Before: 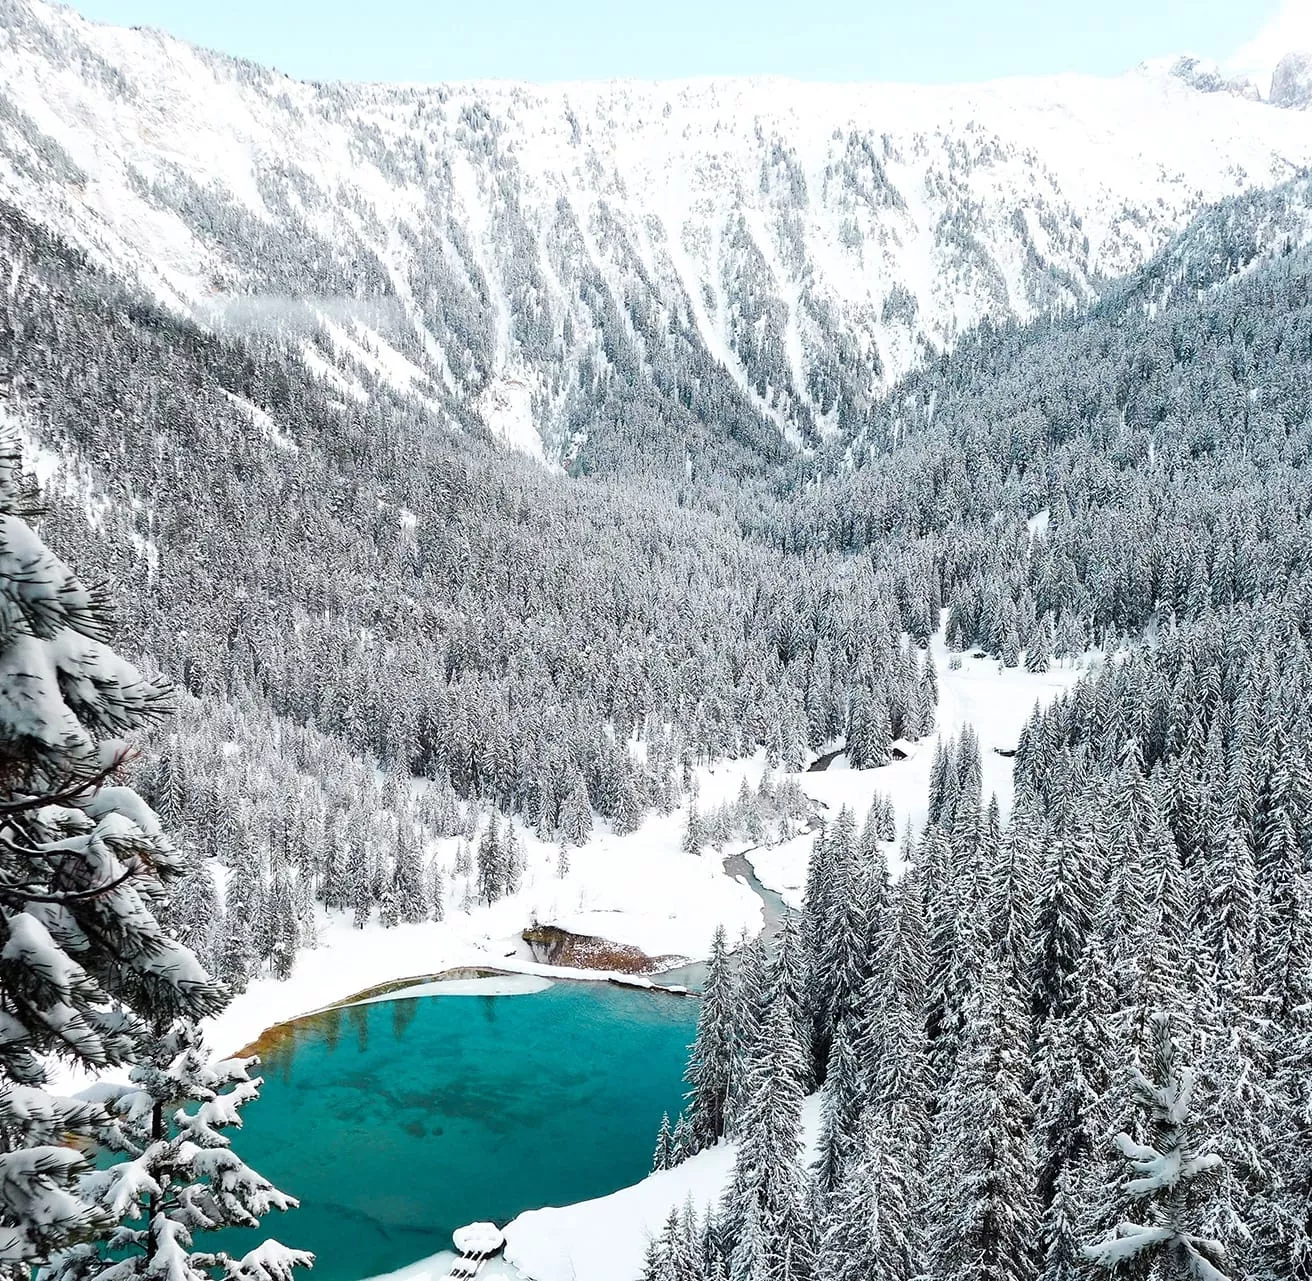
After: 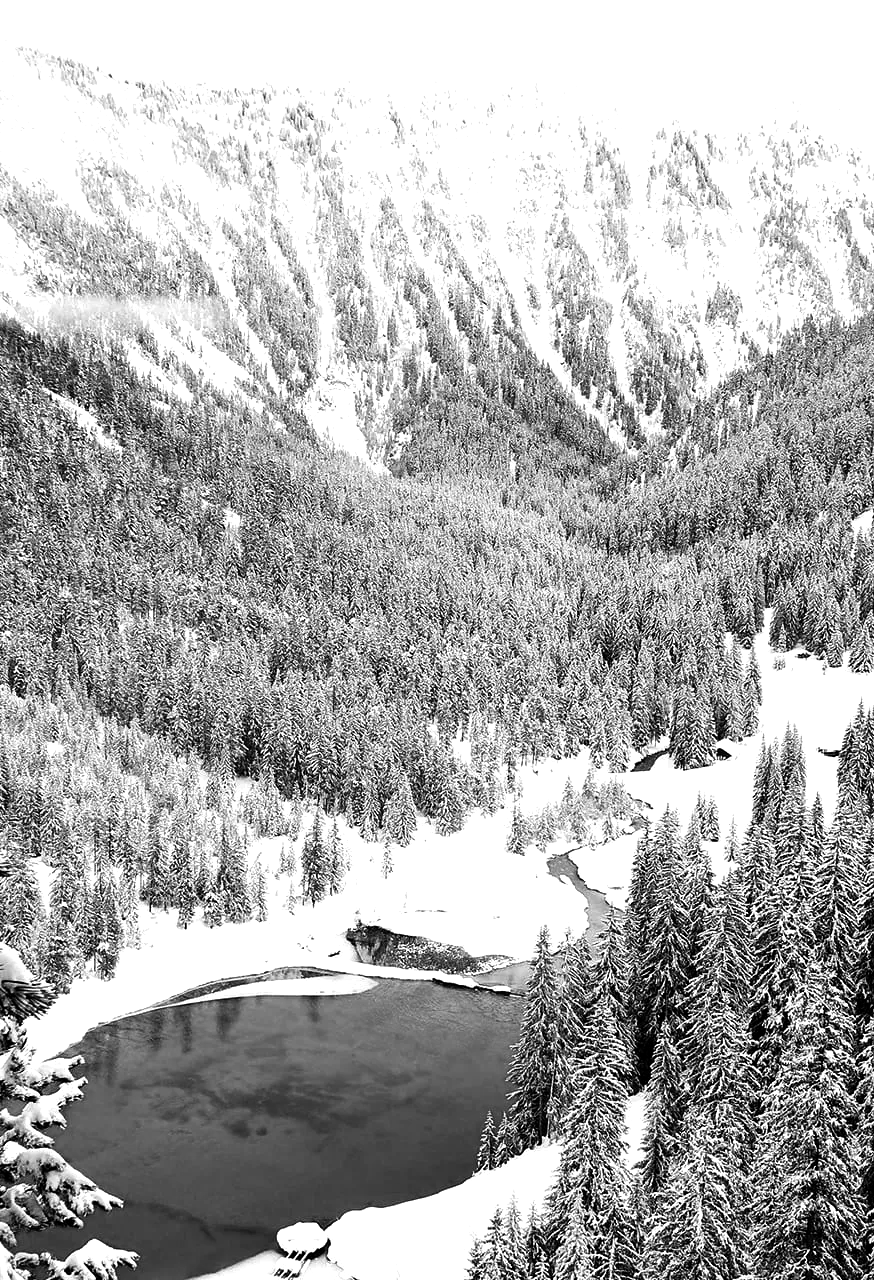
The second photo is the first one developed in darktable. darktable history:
monochrome: size 1
color balance: mode lift, gamma, gain (sRGB), lift [1.014, 0.966, 0.918, 0.87], gamma [0.86, 0.734, 0.918, 0.976], gain [1.063, 1.13, 1.063, 0.86]
crop and rotate: left 13.537%, right 19.796%
